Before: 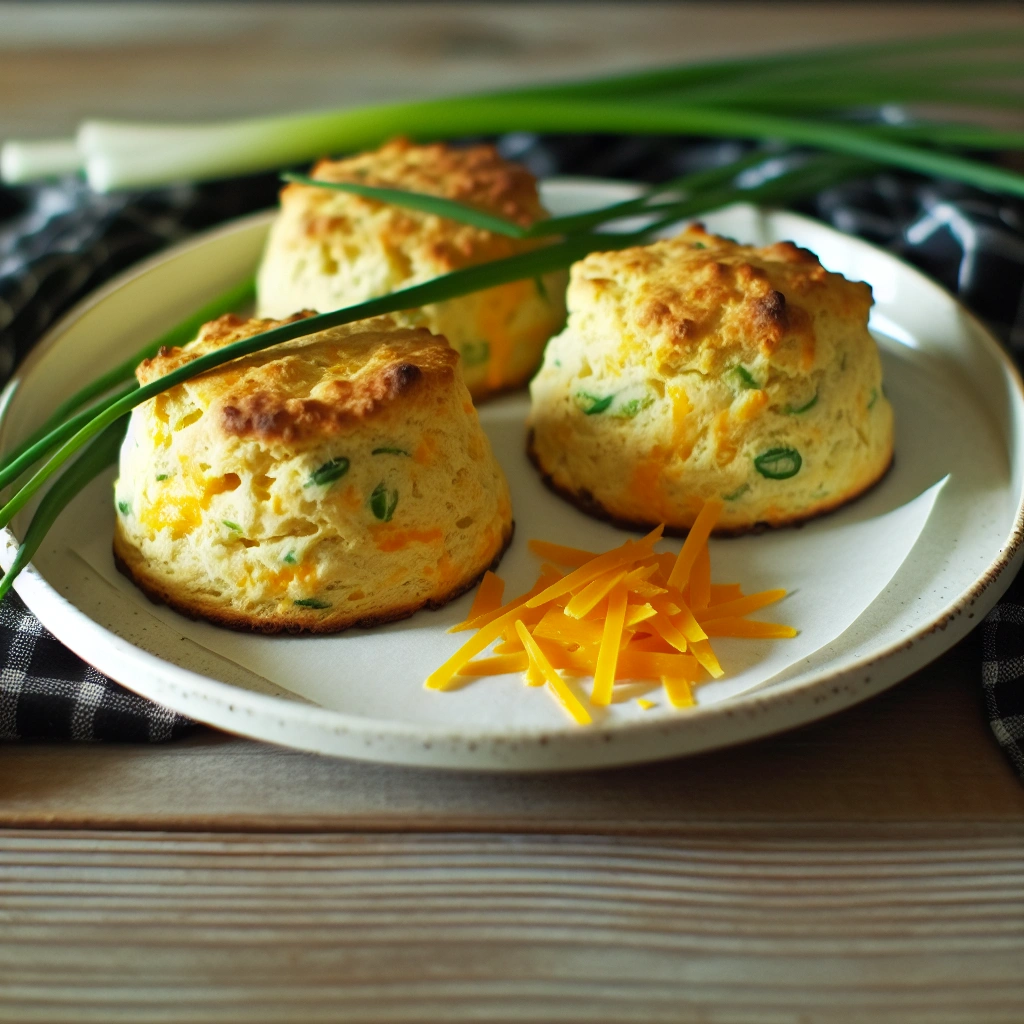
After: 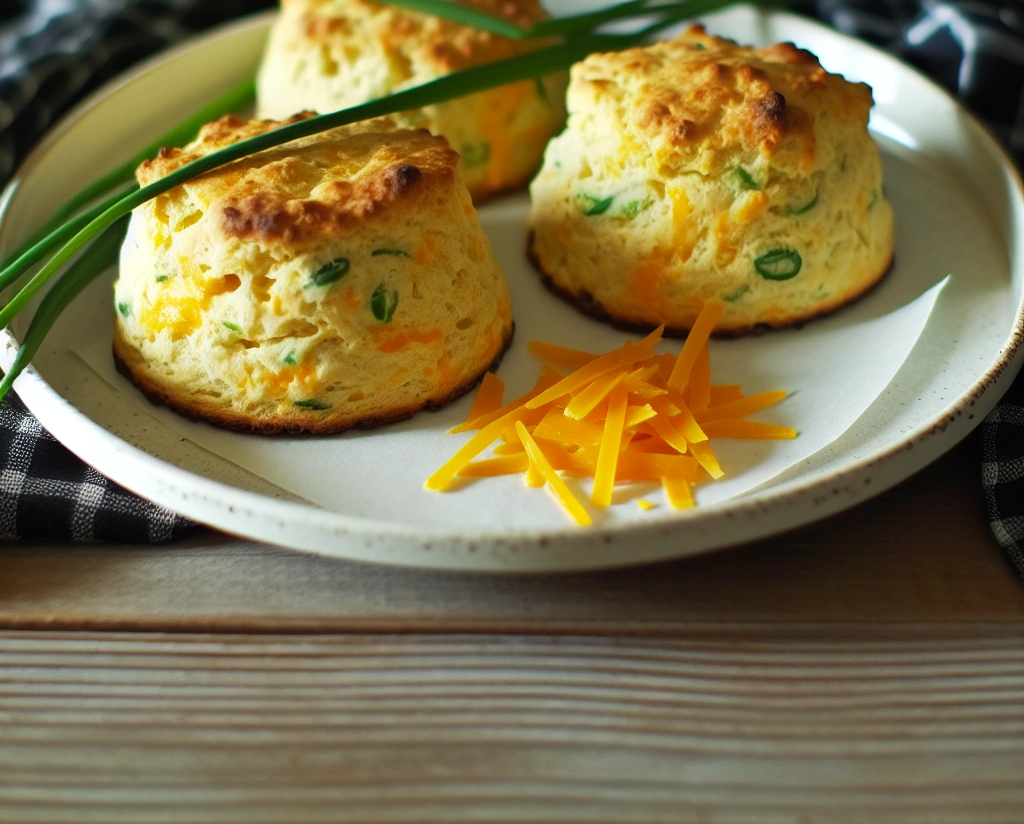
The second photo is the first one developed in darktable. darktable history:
tone equalizer: edges refinement/feathering 500, mask exposure compensation -1.57 EV, preserve details no
crop and rotate: top 19.523%
